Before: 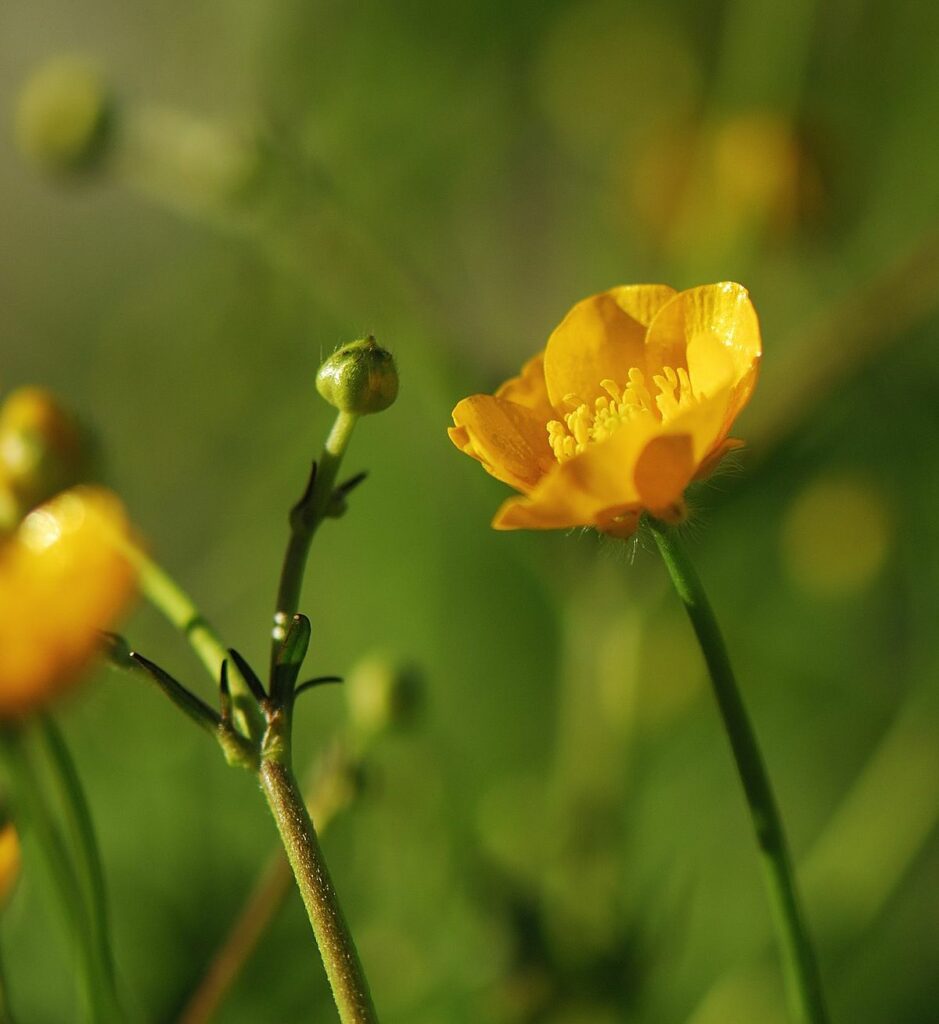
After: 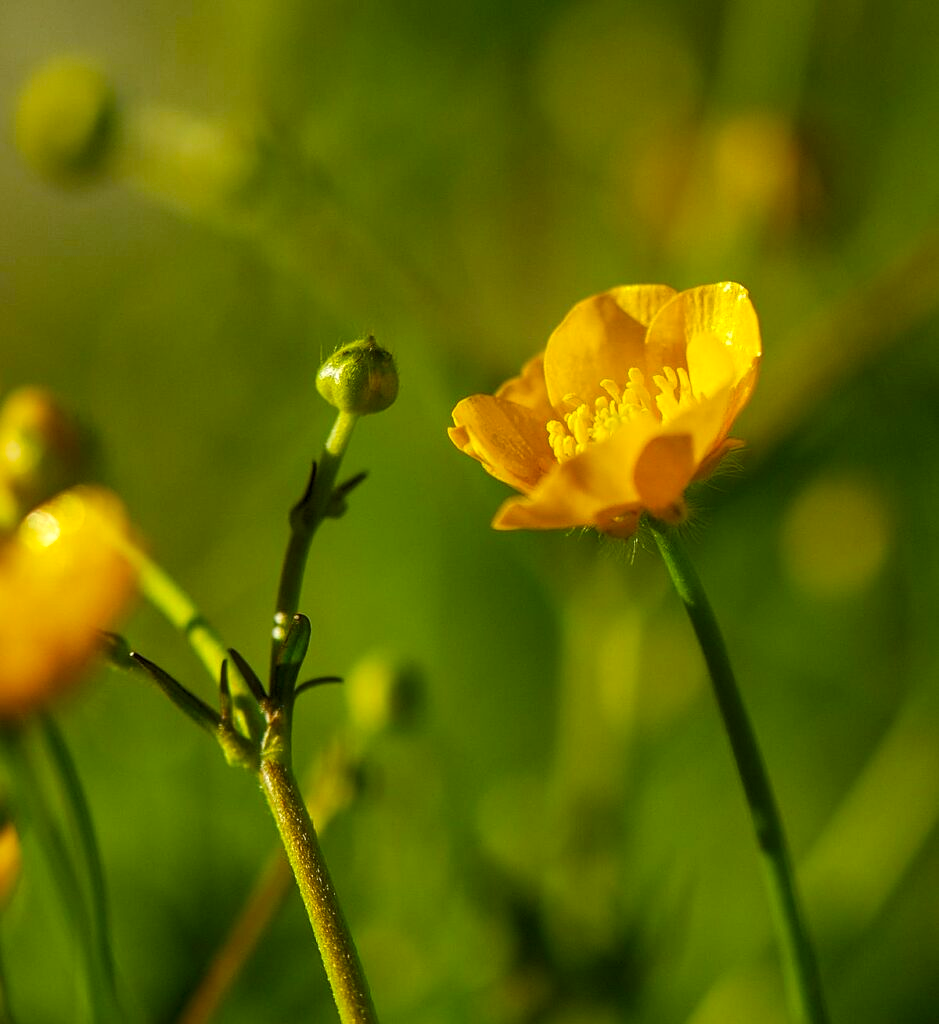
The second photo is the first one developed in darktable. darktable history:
sharpen: amount 0.206
color balance rgb: perceptual saturation grading › global saturation 9.565%, global vibrance 40.329%
local contrast: on, module defaults
haze removal: strength -0.057, compatibility mode true, adaptive false
